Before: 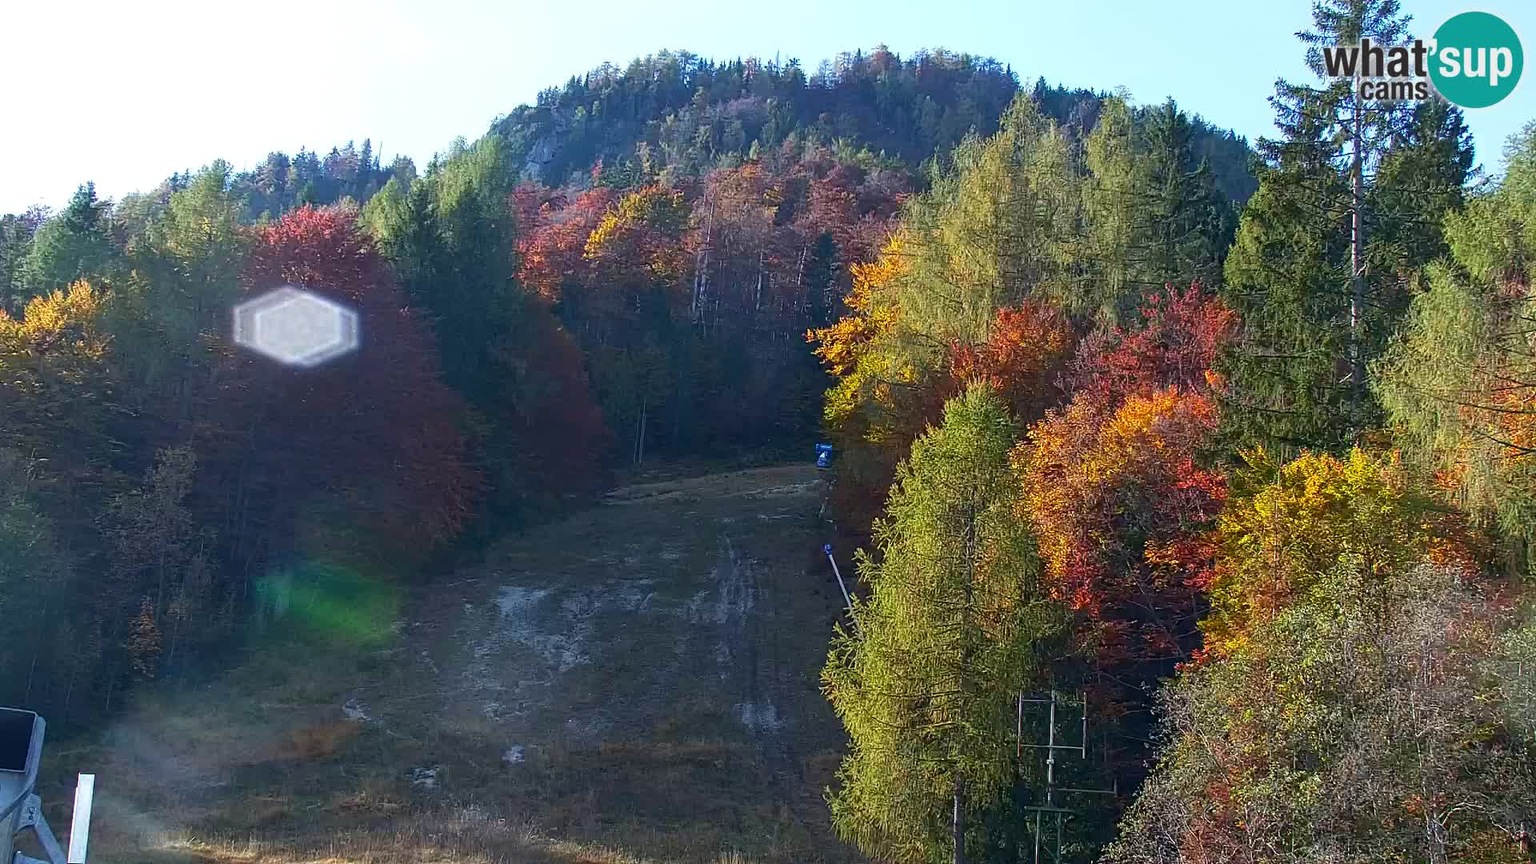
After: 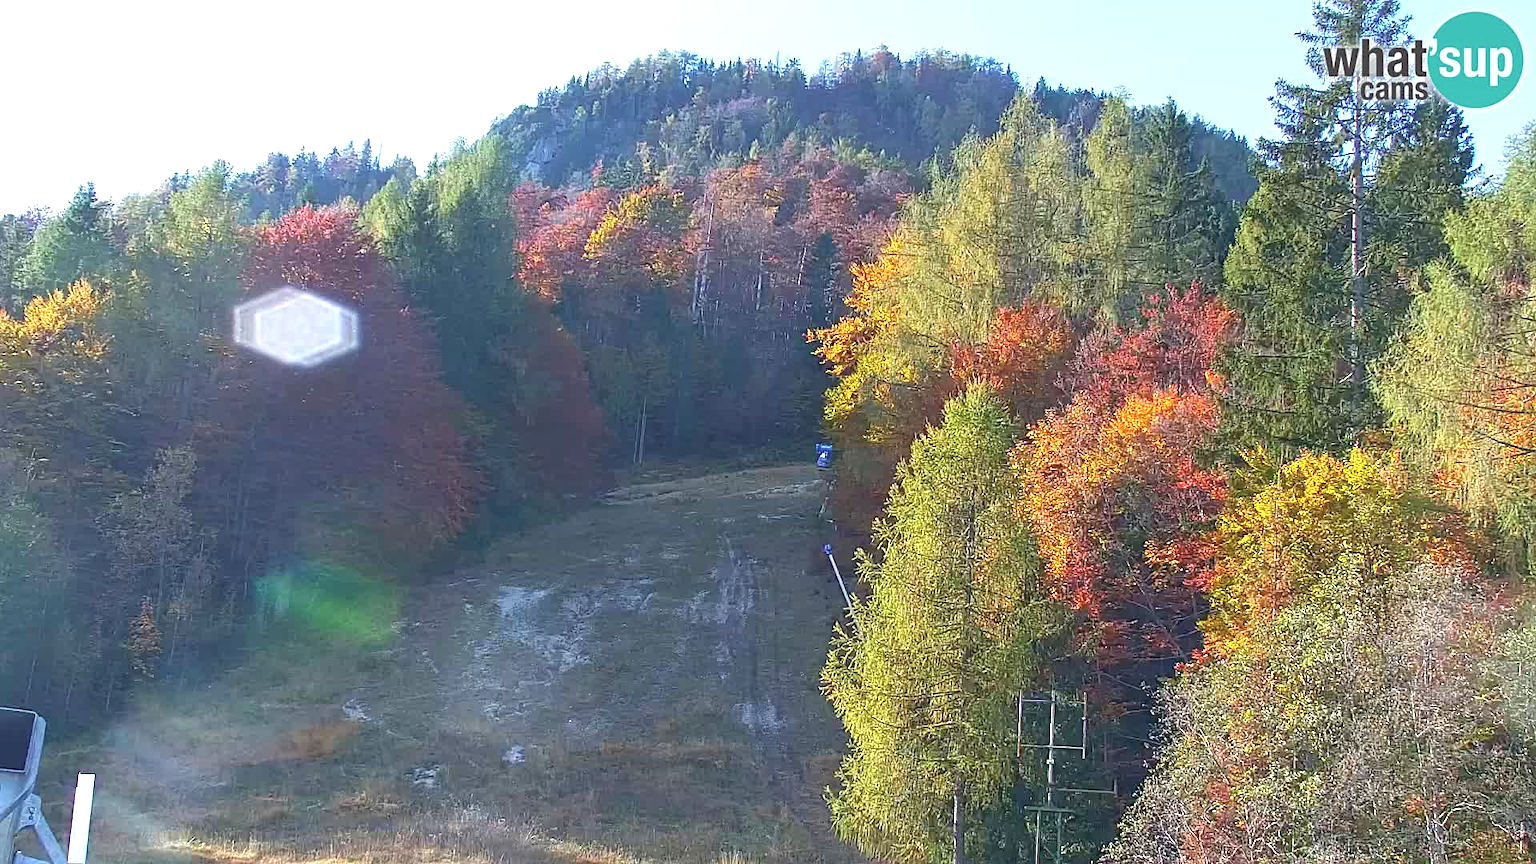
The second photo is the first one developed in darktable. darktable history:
graduated density: on, module defaults
exposure: exposure 1.25 EV, compensate exposure bias true, compensate highlight preservation false
sharpen: amount 0.2
contrast brightness saturation: contrast -0.15, brightness 0.05, saturation -0.12
